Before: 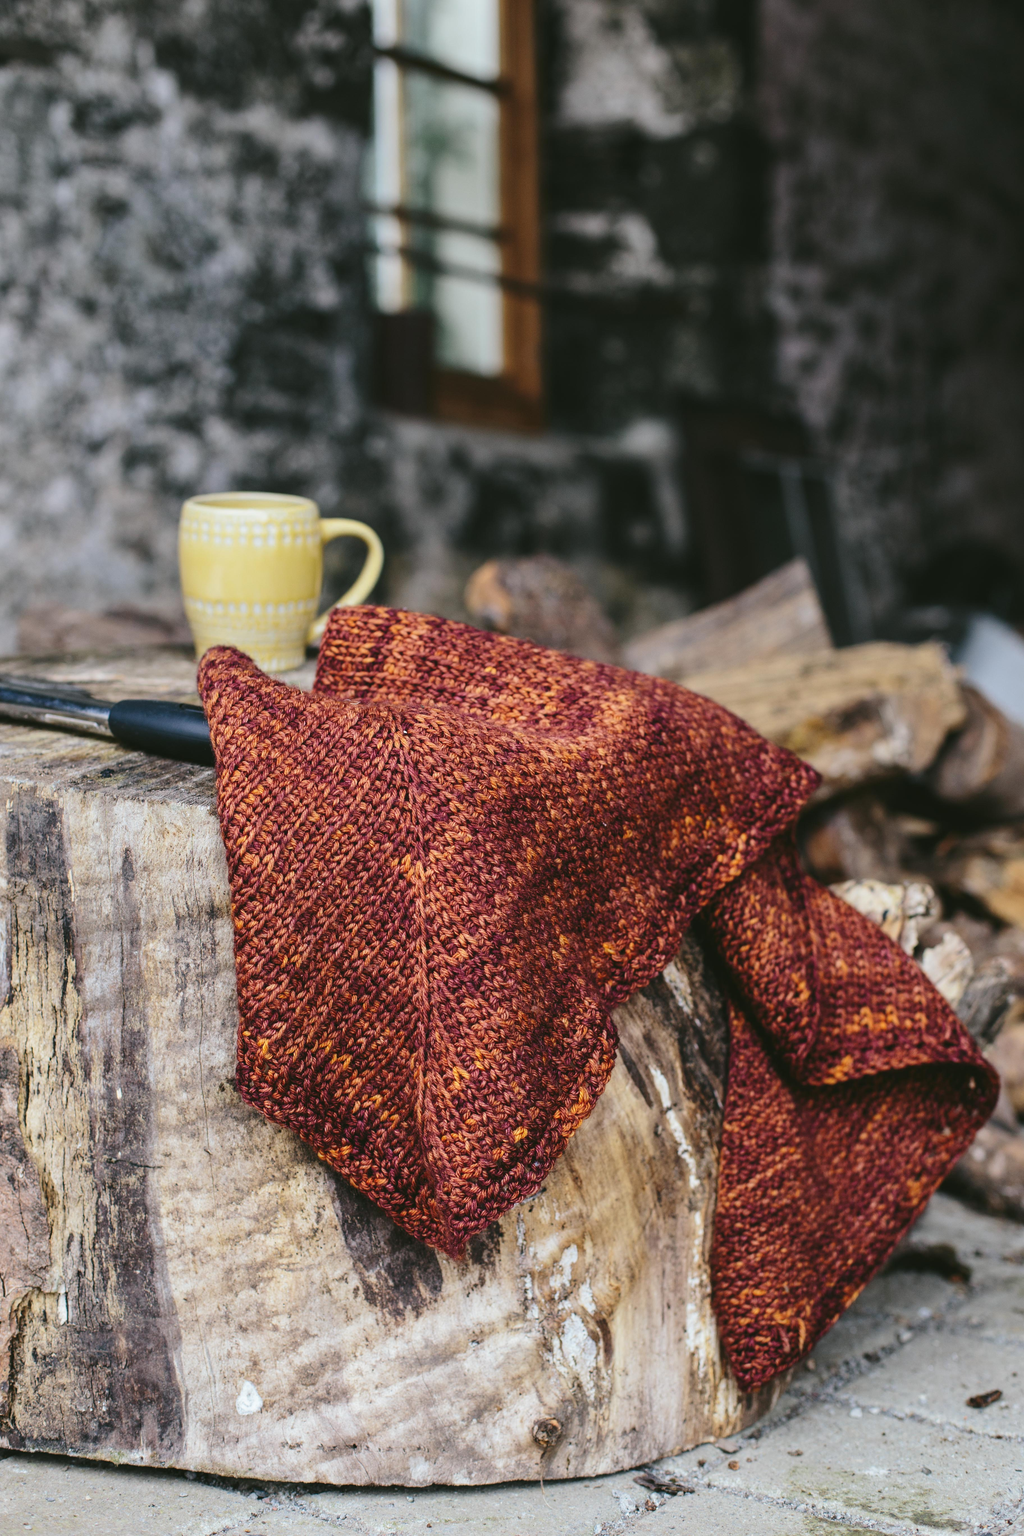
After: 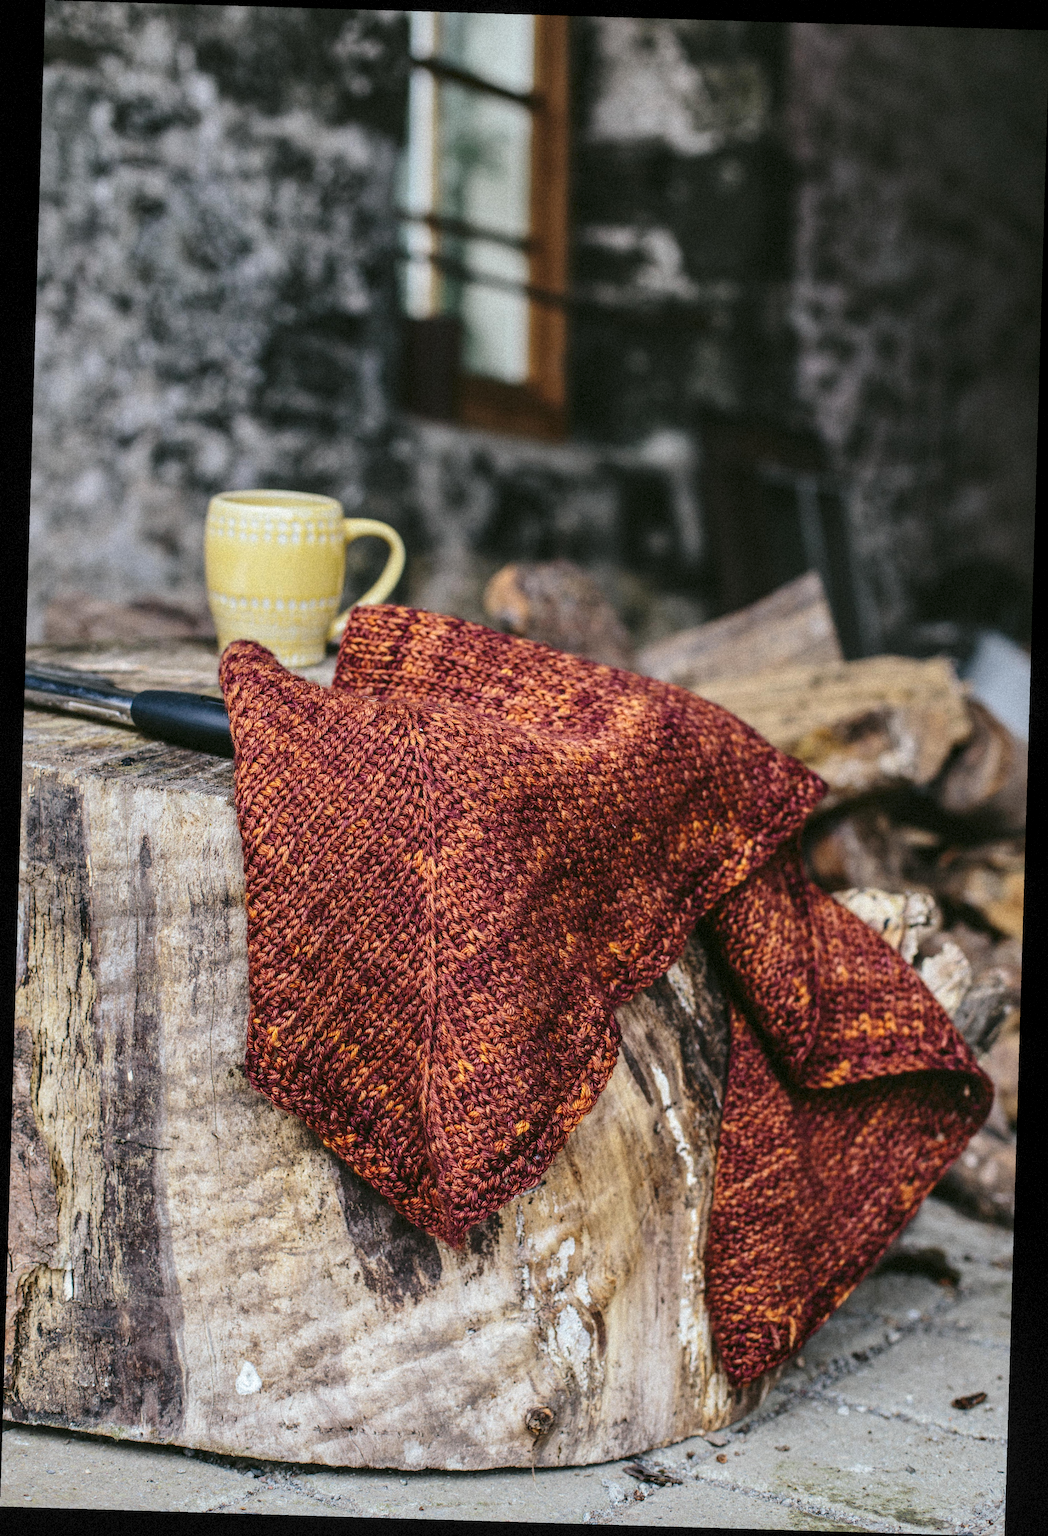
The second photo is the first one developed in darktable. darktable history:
local contrast: on, module defaults
rotate and perspective: rotation 1.72°, automatic cropping off
grain: mid-tones bias 0%
